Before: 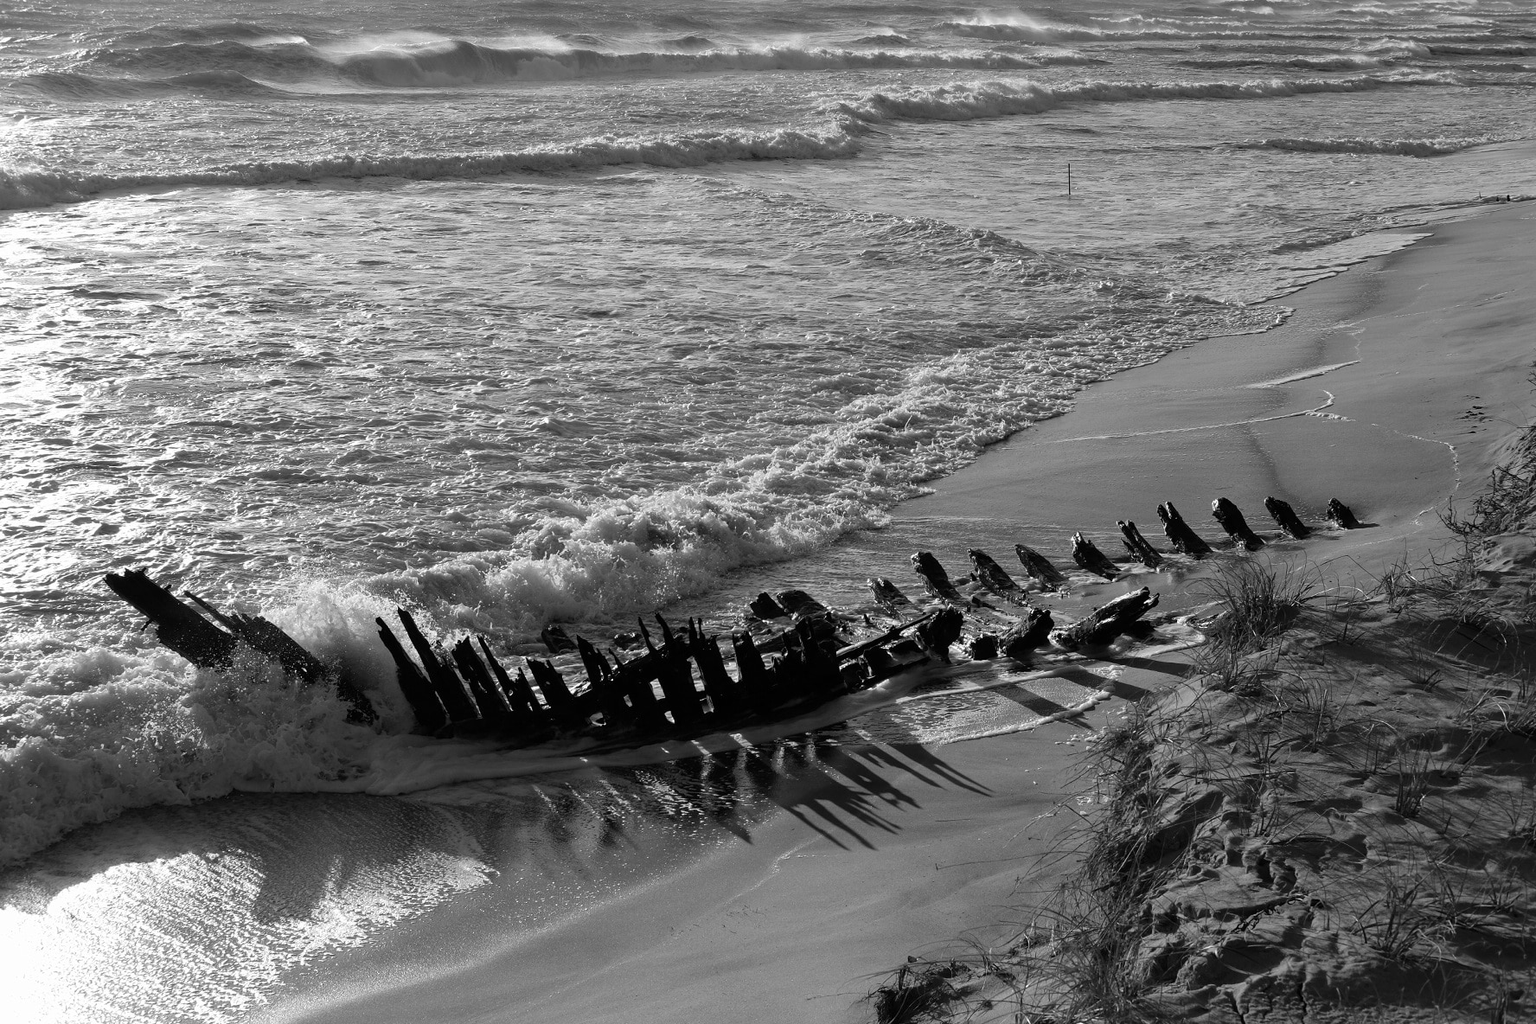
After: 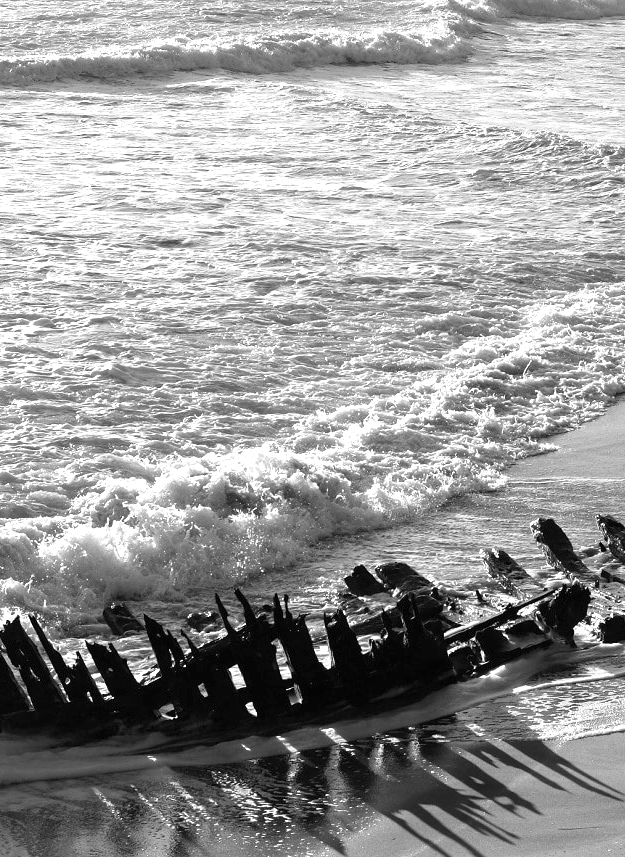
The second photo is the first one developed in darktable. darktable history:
crop and rotate: left 29.476%, top 10.214%, right 35.32%, bottom 17.333%
exposure: black level correction 0, exposure 1.2 EV, compensate highlight preservation false
